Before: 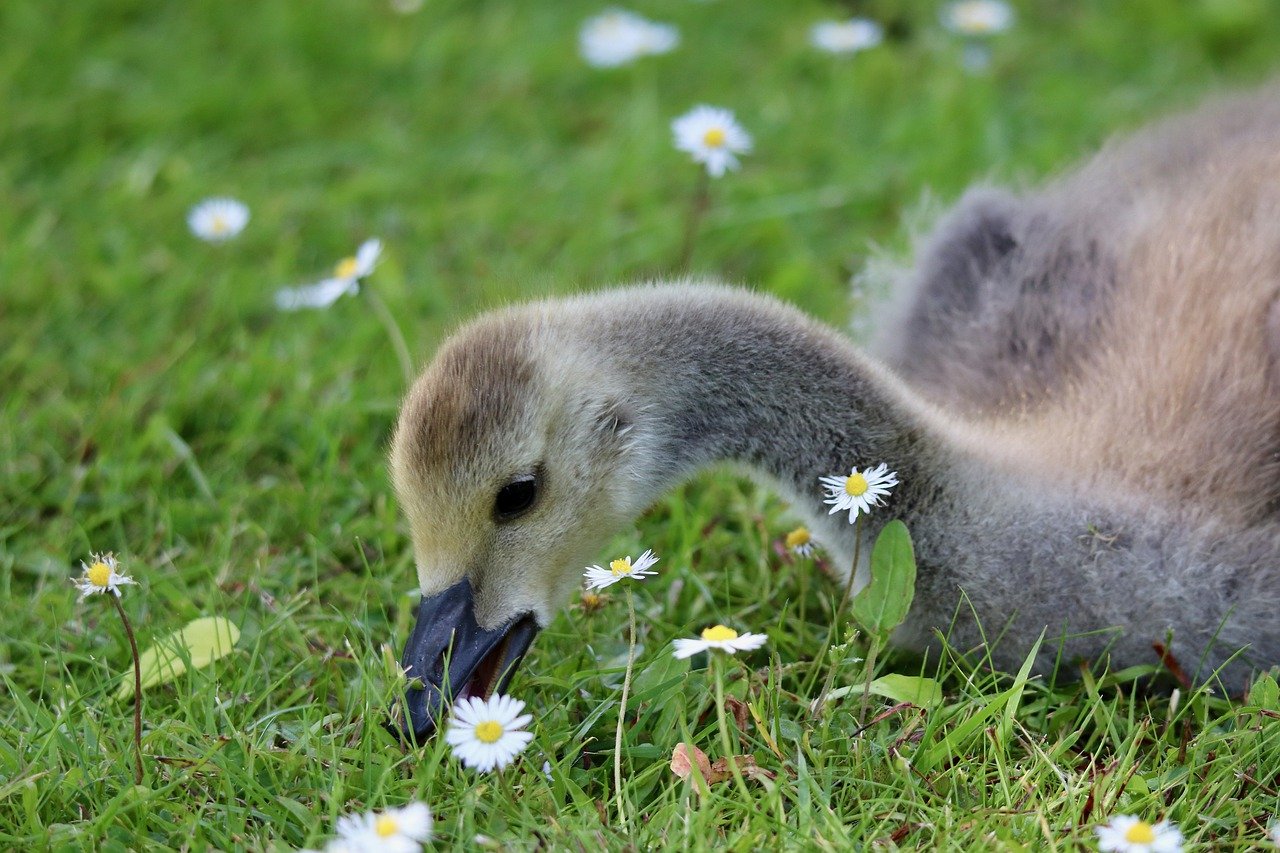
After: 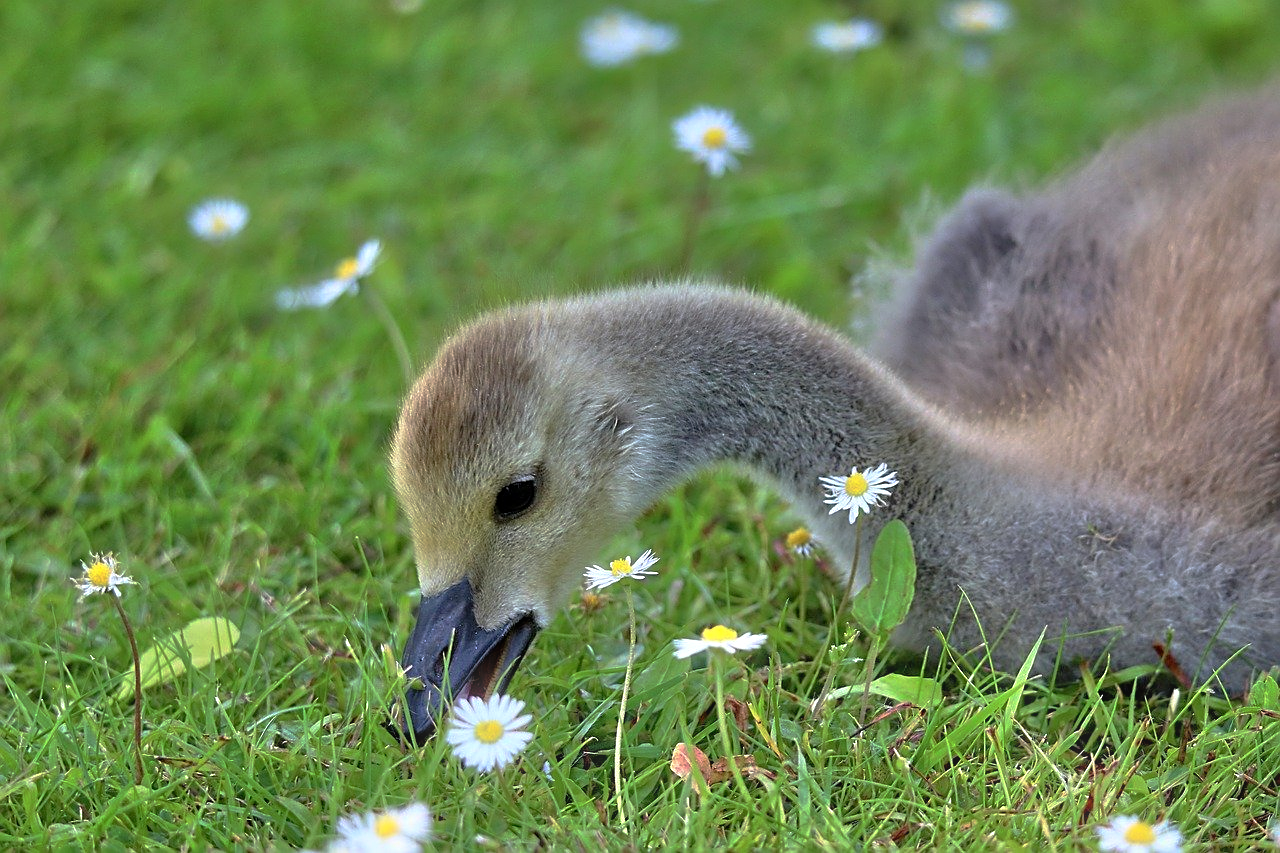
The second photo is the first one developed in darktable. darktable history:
bloom: size 5%, threshold 95%, strength 15%
tone equalizer: -7 EV 0.15 EV, -6 EV 0.6 EV, -5 EV 1.15 EV, -4 EV 1.33 EV, -3 EV 1.15 EV, -2 EV 0.6 EV, -1 EV 0.15 EV, mask exposure compensation -0.5 EV
sharpen: on, module defaults
base curve: curves: ch0 [(0, 0) (0.595, 0.418) (1, 1)], preserve colors none
shadows and highlights: radius 118.69, shadows 42.21, highlights -61.56, soften with gaussian
